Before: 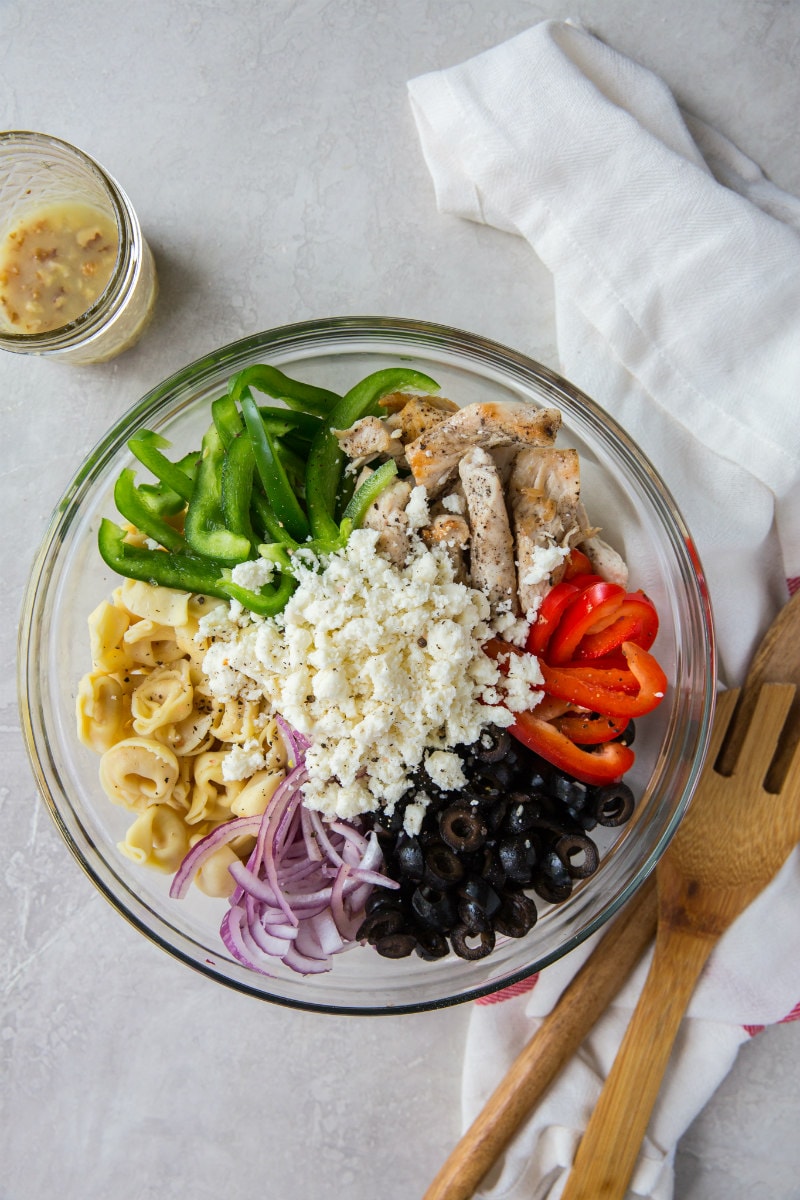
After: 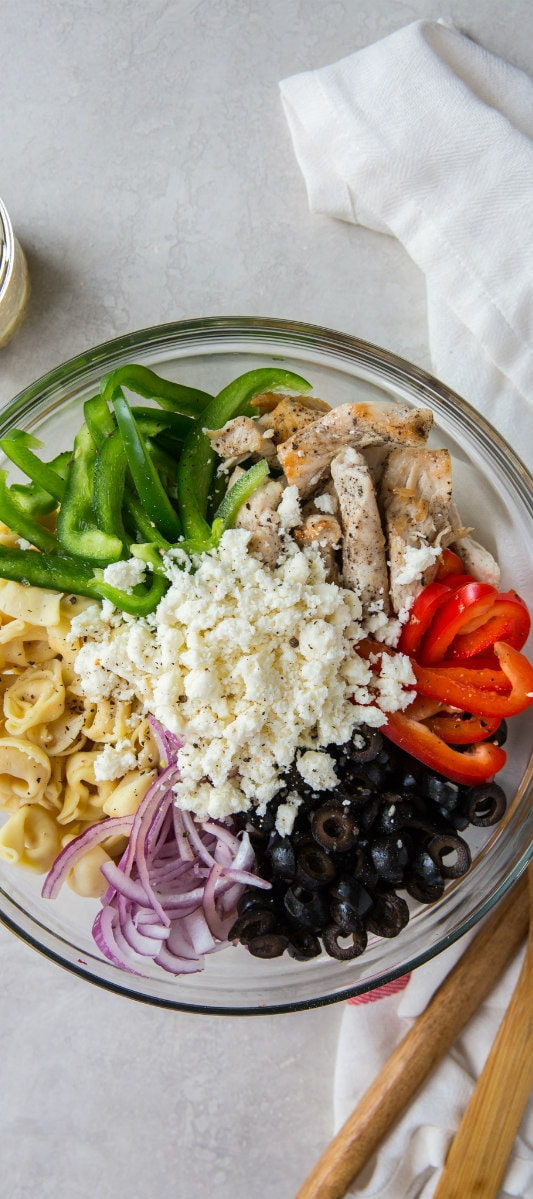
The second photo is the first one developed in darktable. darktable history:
crop and rotate: left 16.052%, right 17.221%
